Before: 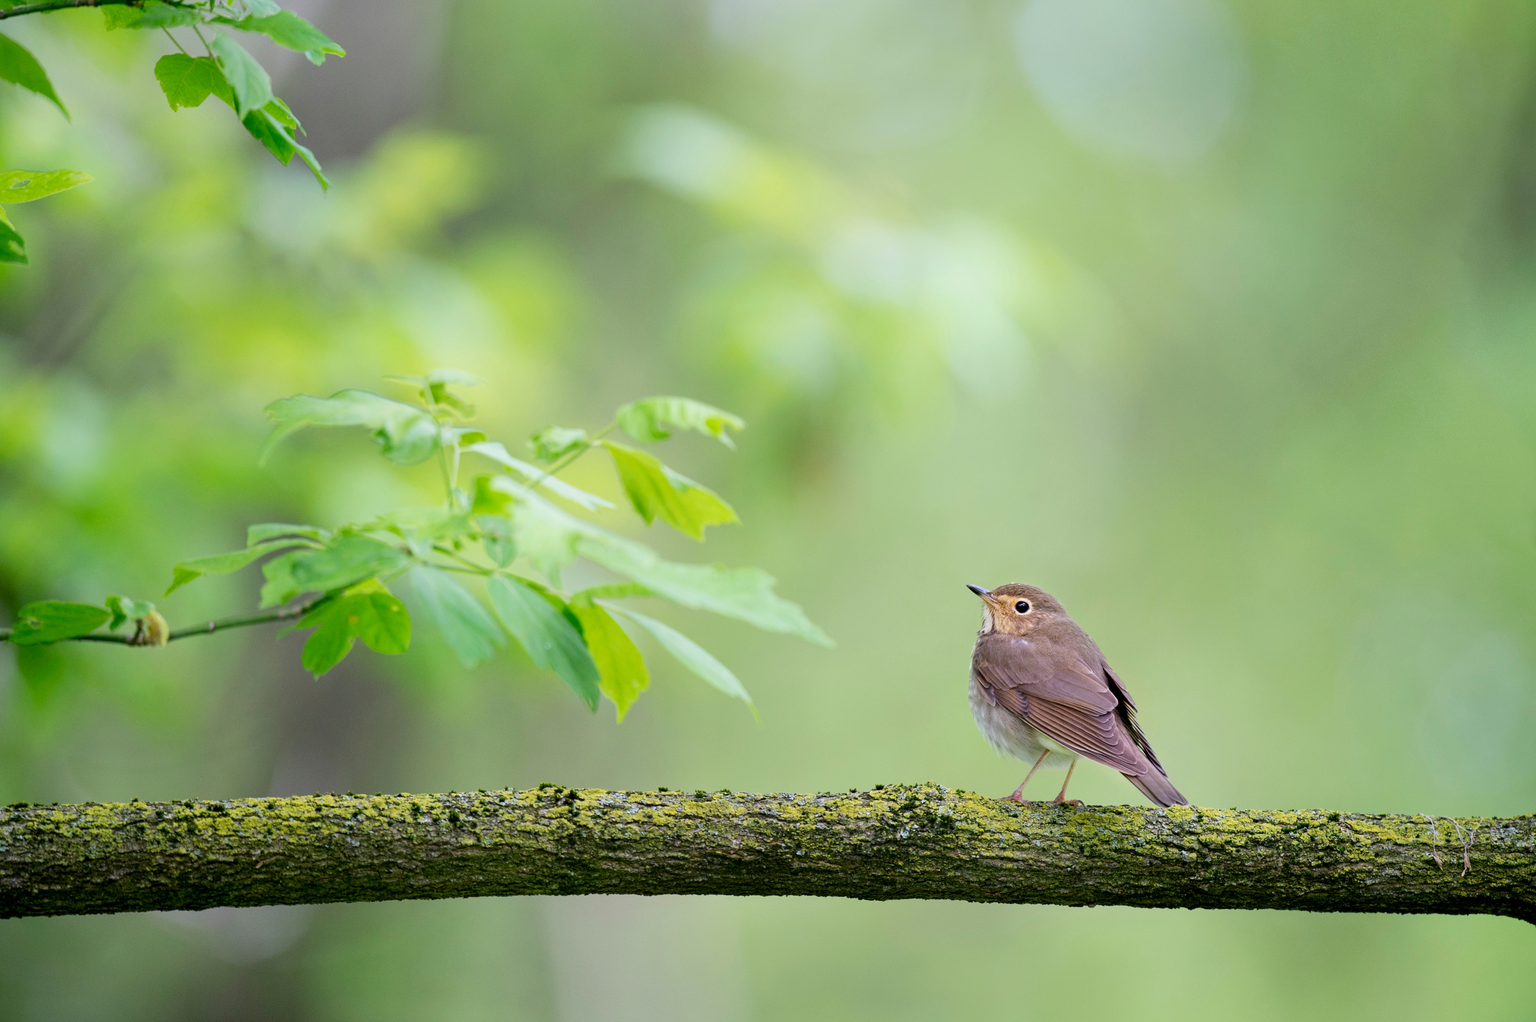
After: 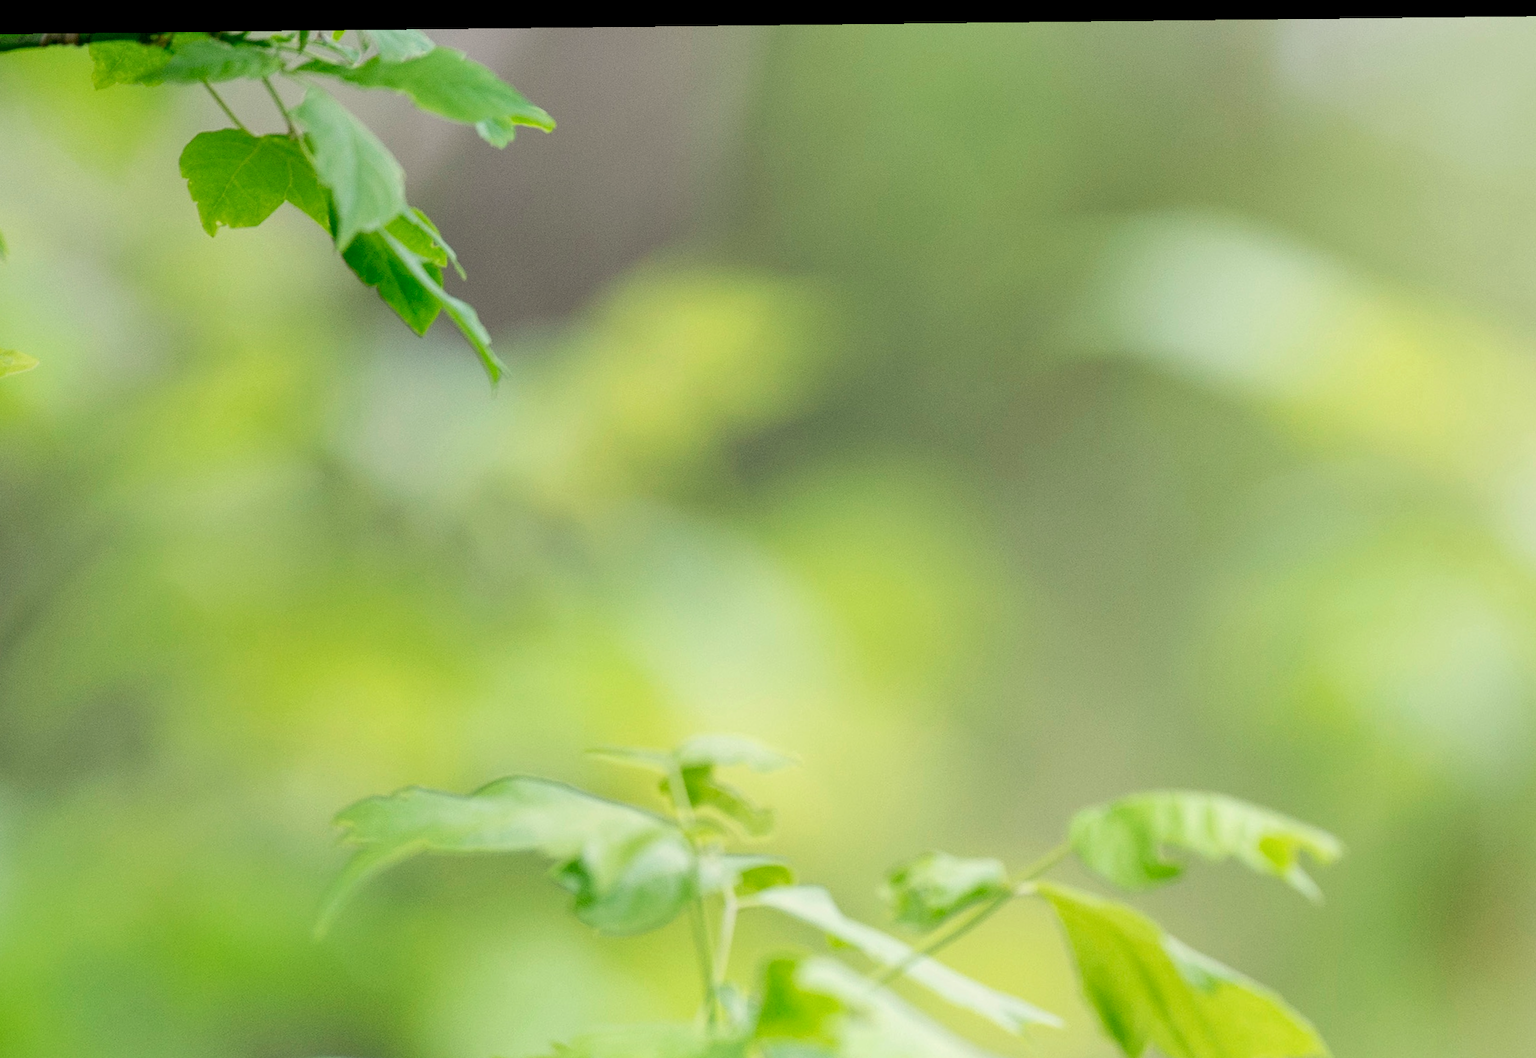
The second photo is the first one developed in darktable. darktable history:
local contrast: highlights 100%, shadows 100%, detail 120%, midtone range 0.2
white balance: red 1.045, blue 0.932
crop and rotate: left 10.817%, top 0.062%, right 47.194%, bottom 53.626%
rotate and perspective: rotation 0.128°, lens shift (vertical) -0.181, lens shift (horizontal) -0.044, shear 0.001, automatic cropping off
